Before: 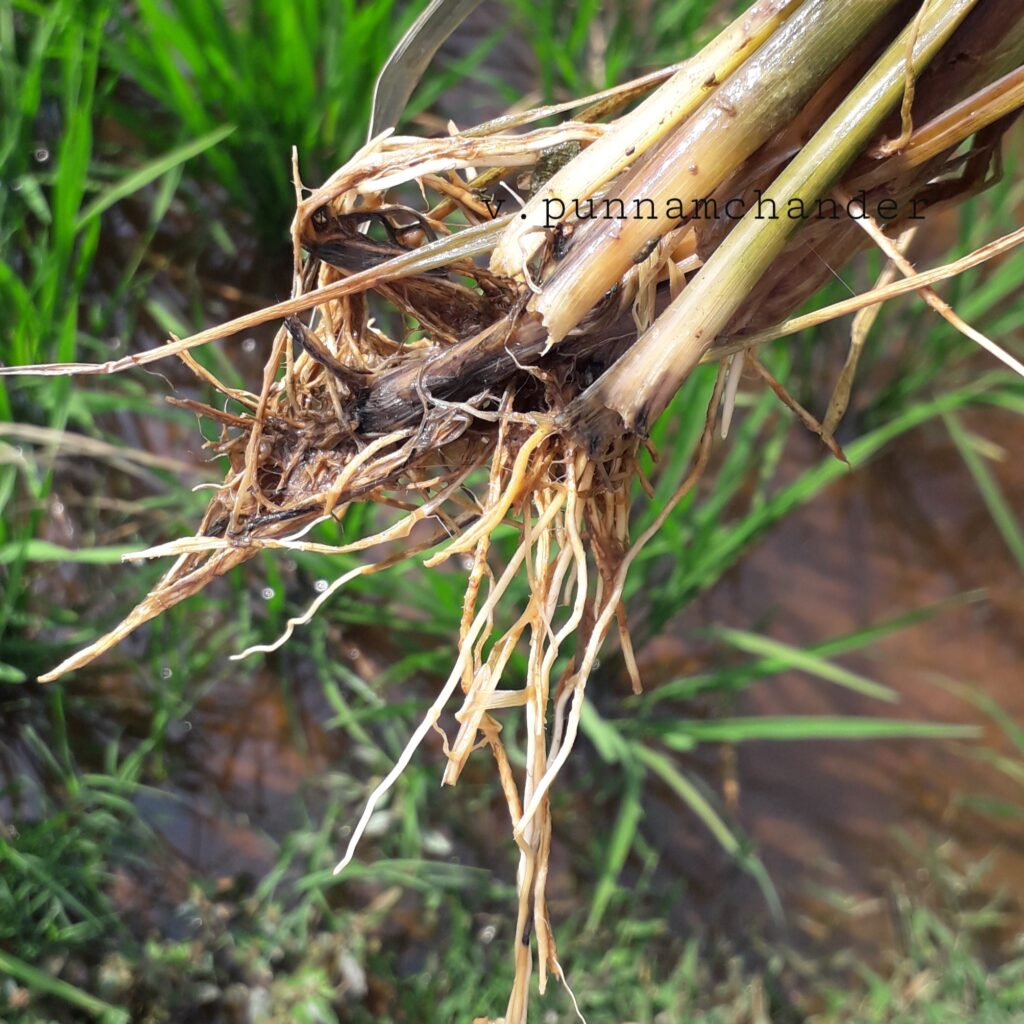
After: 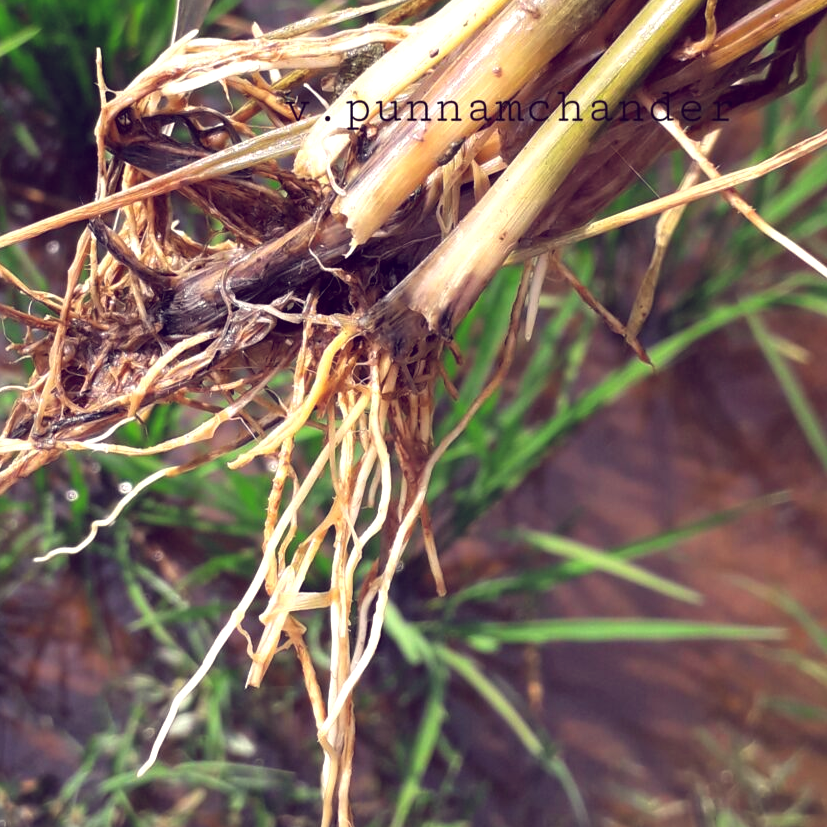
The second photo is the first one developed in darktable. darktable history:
crop: left 19.159%, top 9.58%, bottom 9.58%
color balance: lift [1.001, 0.997, 0.99, 1.01], gamma [1.007, 1, 0.975, 1.025], gain [1, 1.065, 1.052, 0.935], contrast 13.25%
